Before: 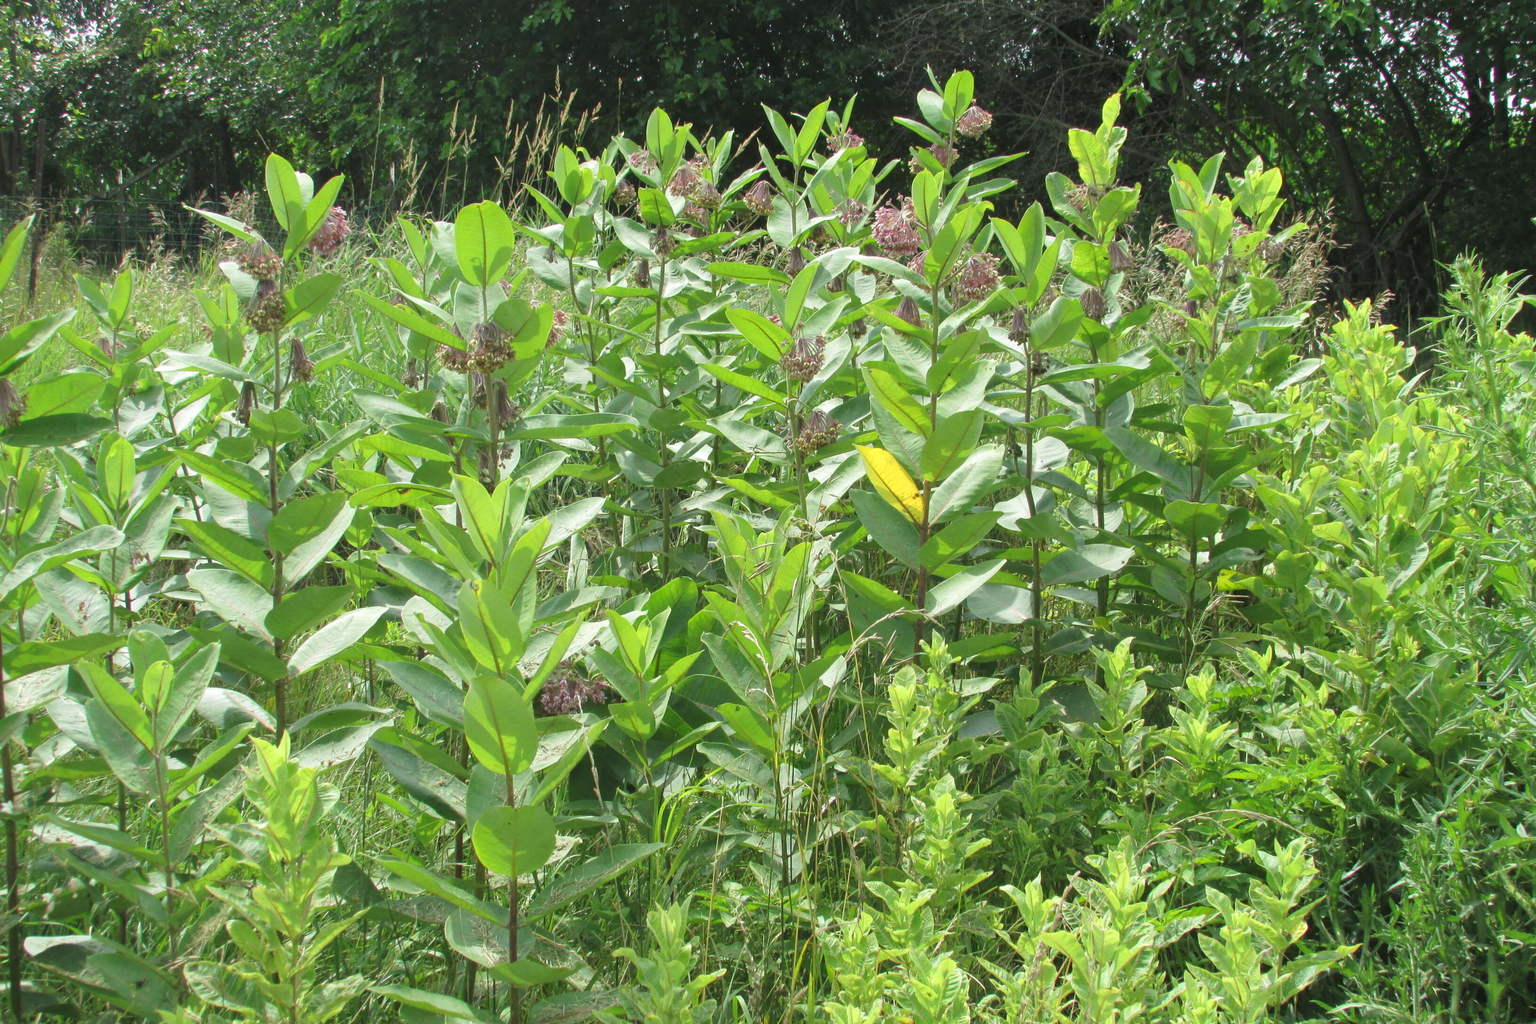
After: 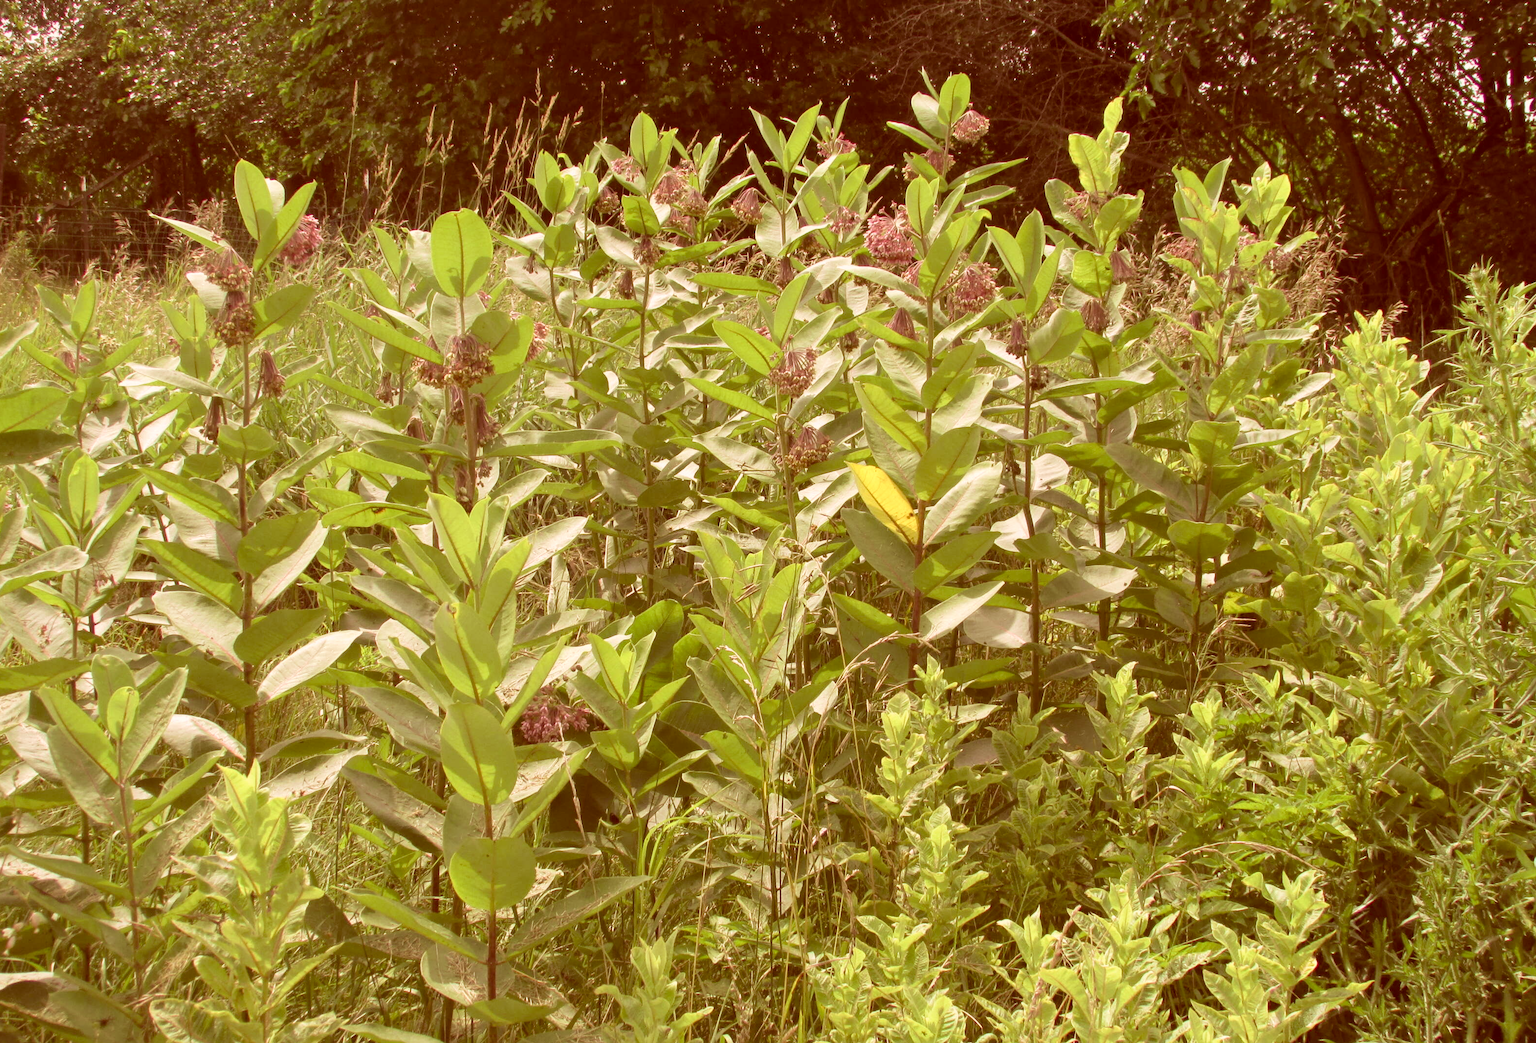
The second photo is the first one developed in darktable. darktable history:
velvia: on, module defaults
color correction: highlights a* 9.43, highlights b* 8.99, shadows a* 39.37, shadows b* 39.31, saturation 0.809
crop and rotate: left 2.607%, right 1.111%, bottom 1.851%
